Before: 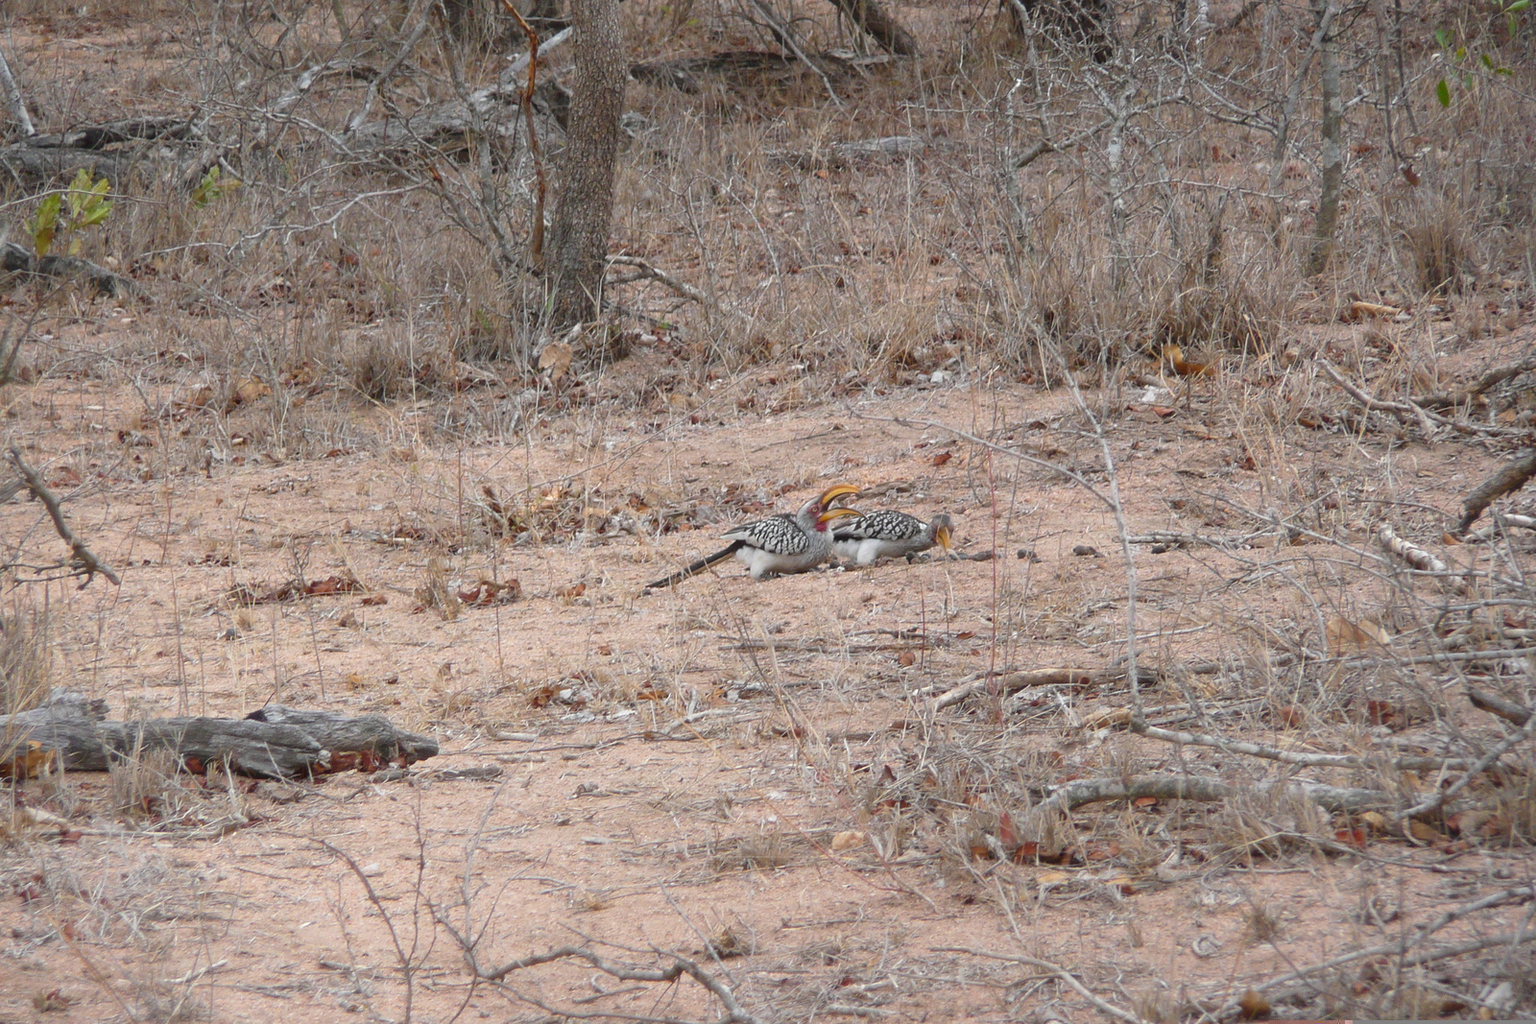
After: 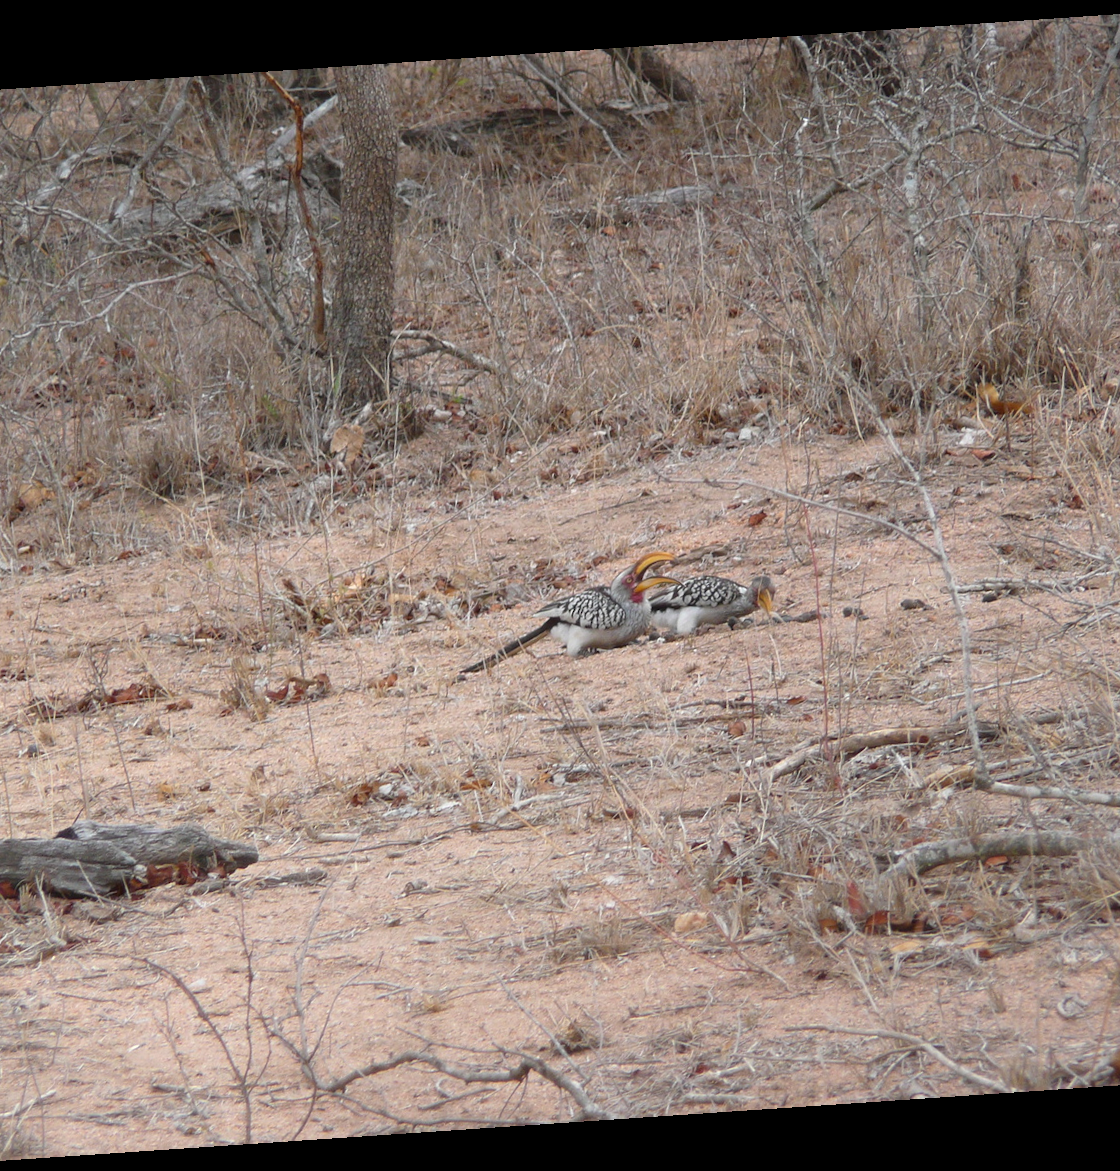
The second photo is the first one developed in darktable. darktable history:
rotate and perspective: rotation -4.2°, shear 0.006, automatic cropping off
crop and rotate: left 15.446%, right 17.836%
tone equalizer: on, module defaults
